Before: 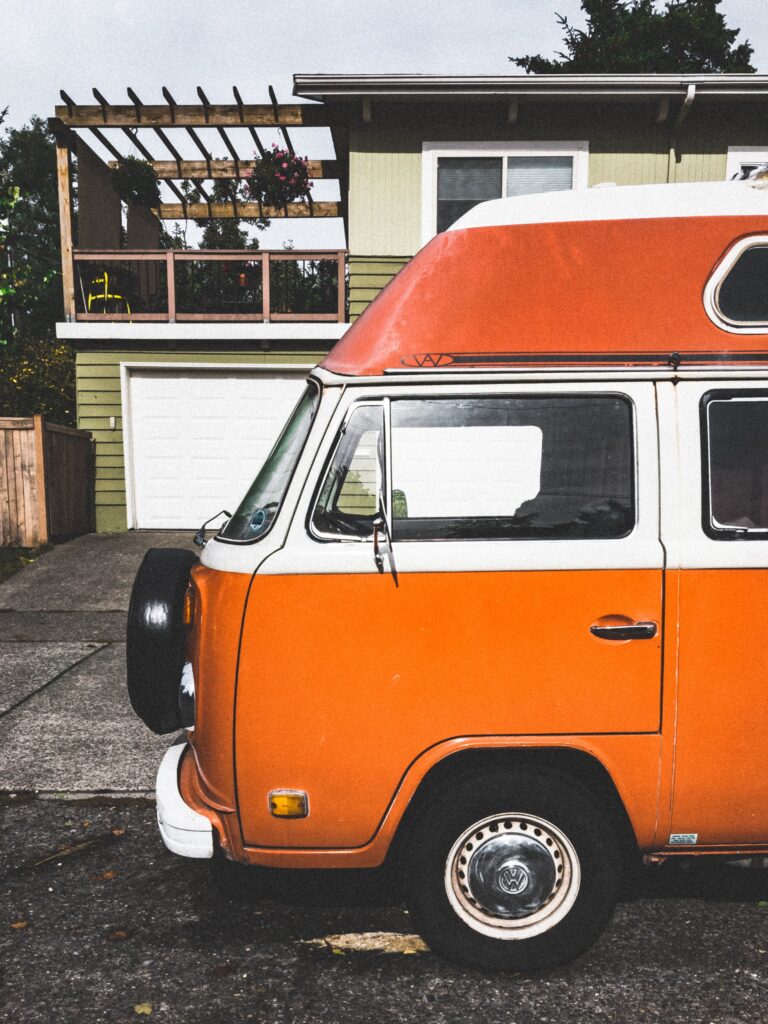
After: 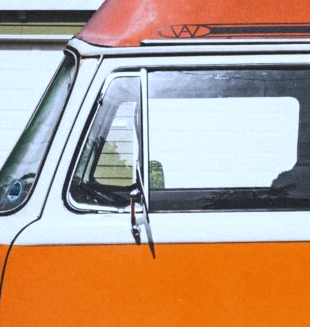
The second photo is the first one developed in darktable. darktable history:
white balance: red 0.926, green 1.003, blue 1.133
crop: left 31.751%, top 32.172%, right 27.8%, bottom 35.83%
